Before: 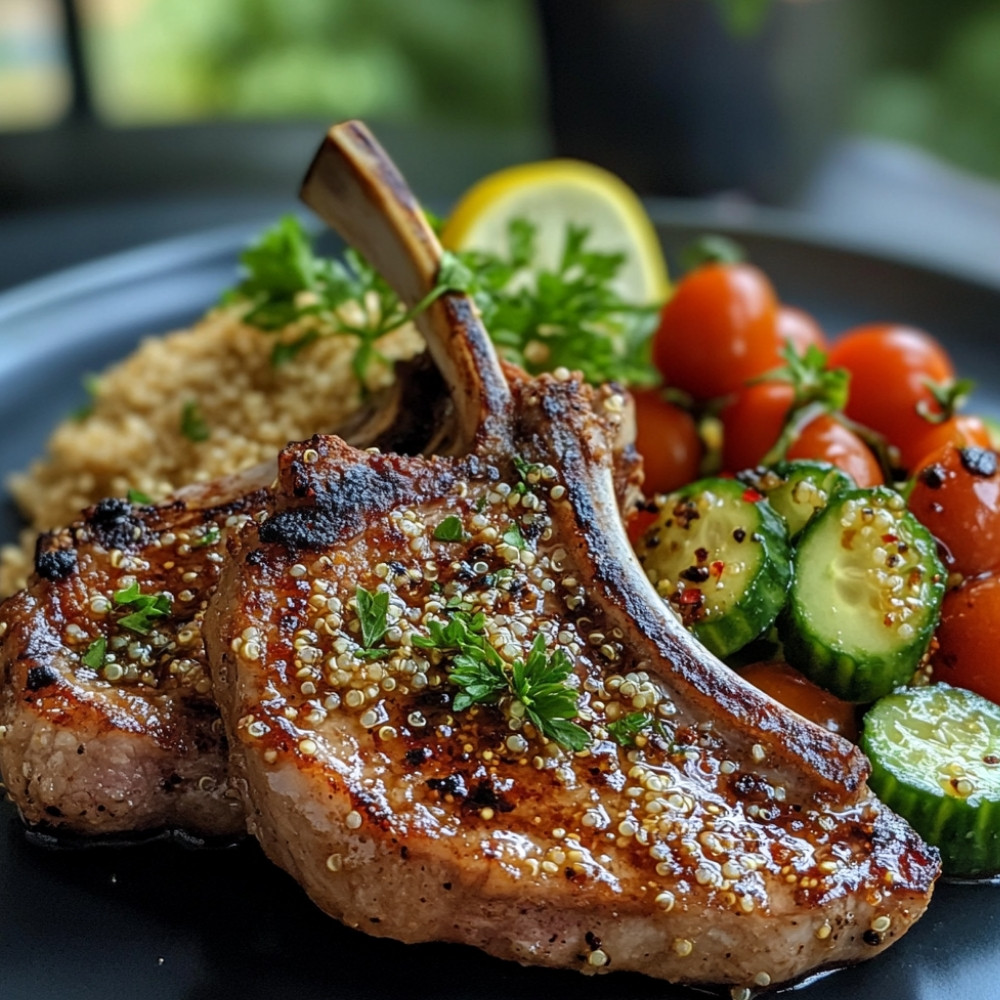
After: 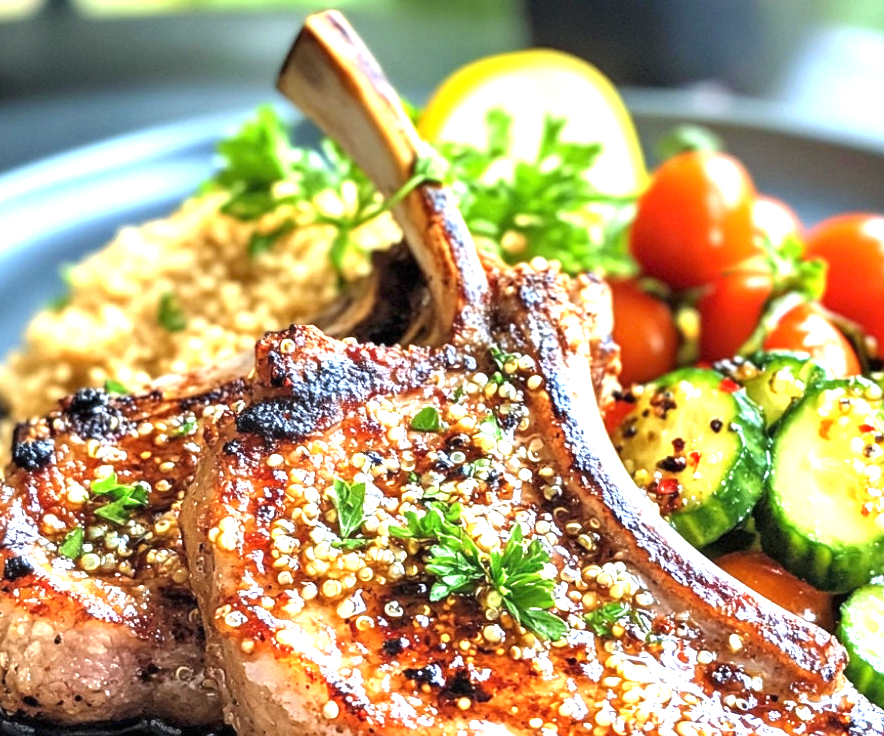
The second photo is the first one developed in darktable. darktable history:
crop and rotate: left 2.364%, top 11.057%, right 9.23%, bottom 15.266%
exposure: black level correction 0, exposure 2.087 EV, compensate exposure bias true, compensate highlight preservation false
